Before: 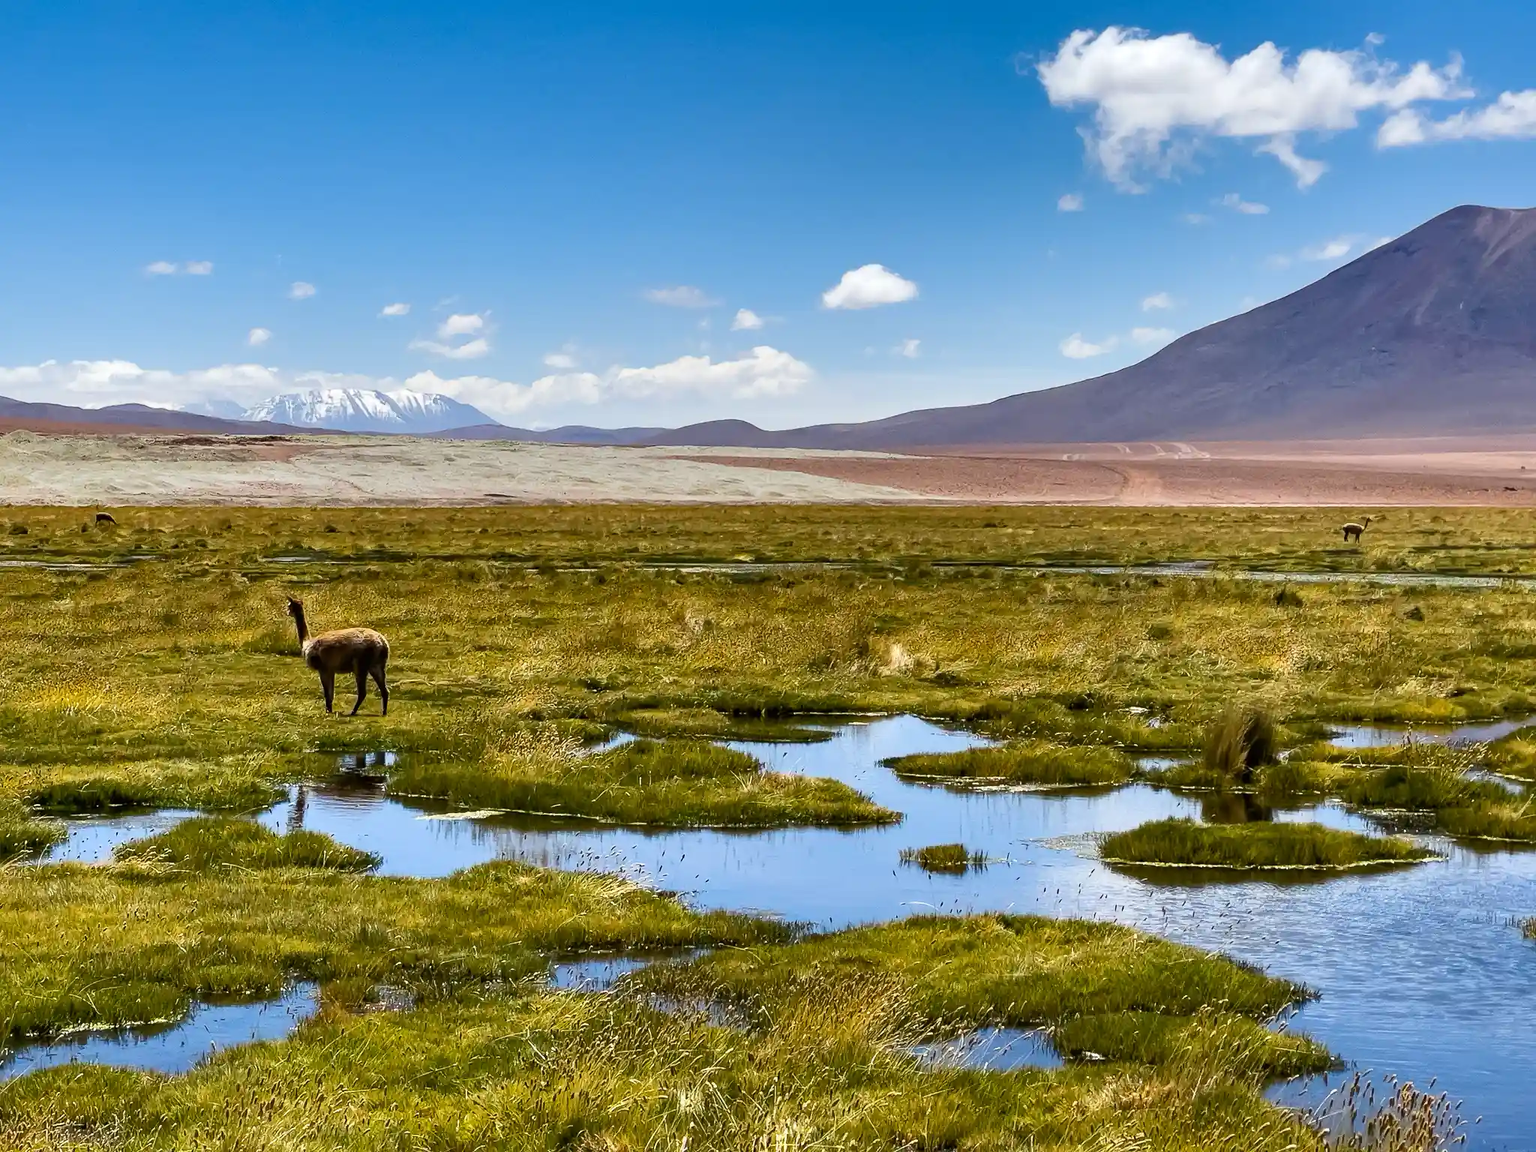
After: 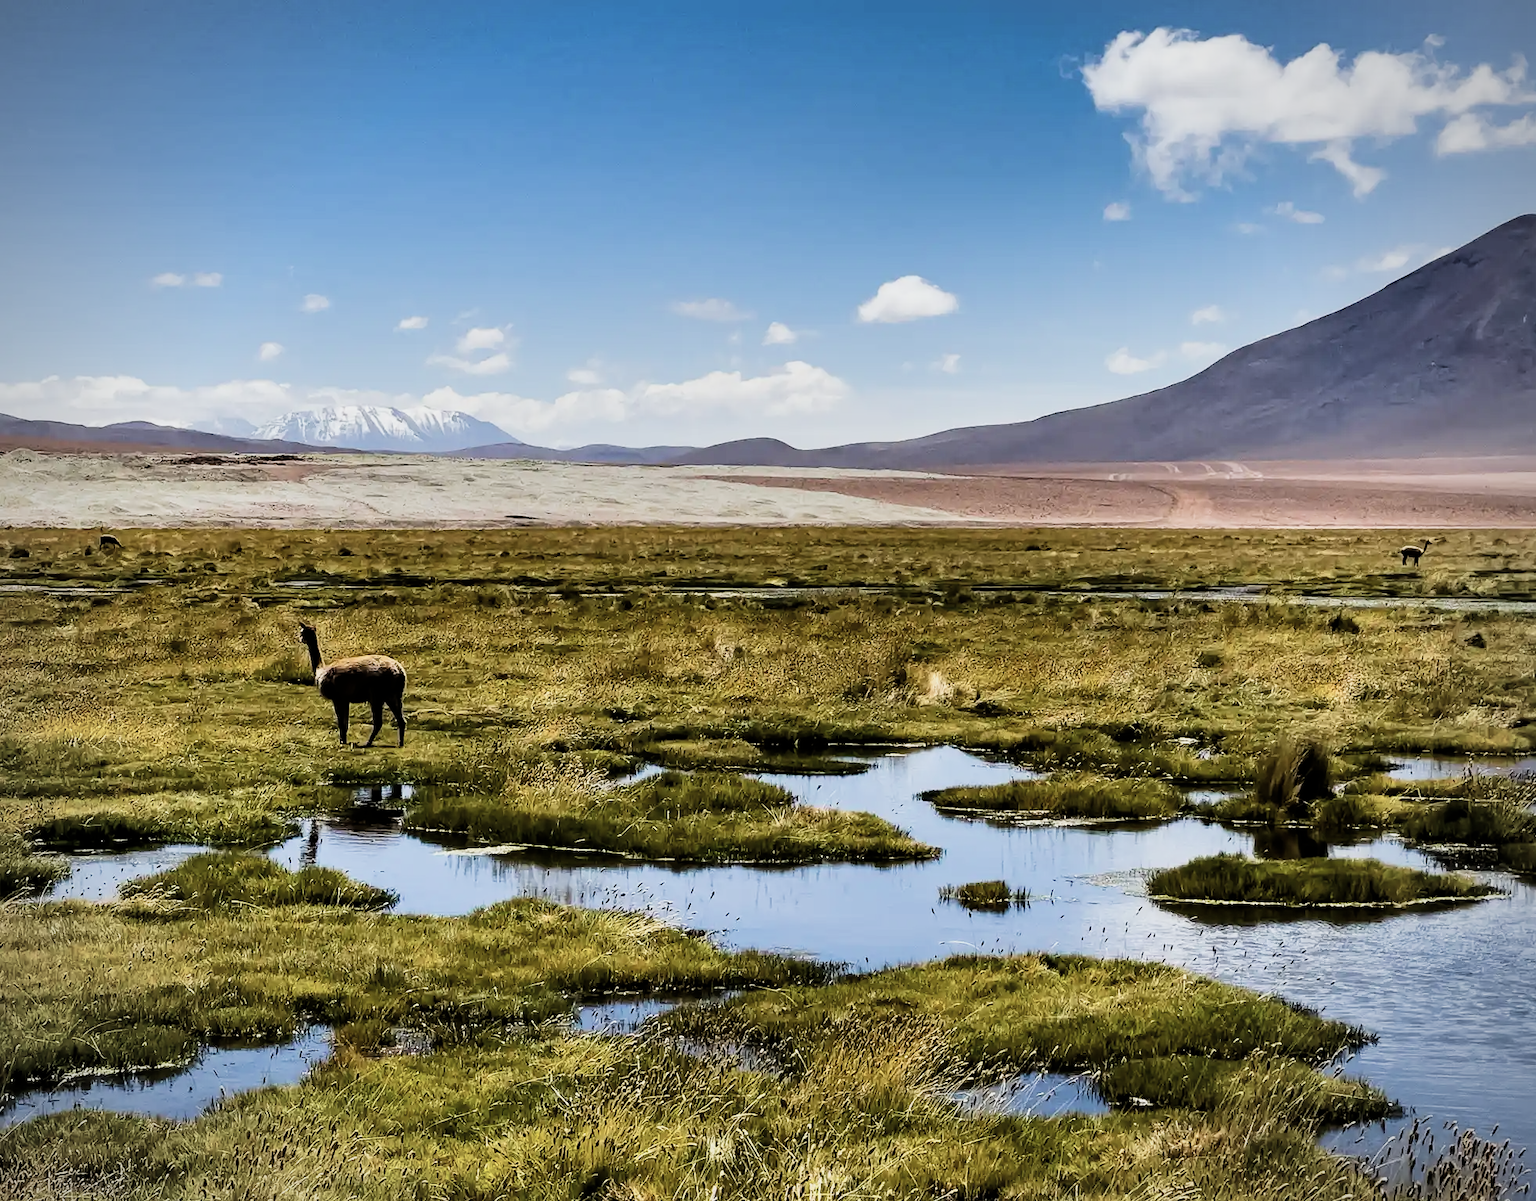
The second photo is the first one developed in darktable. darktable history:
vignetting: fall-off radius 60.92%
crop: right 4.126%, bottom 0.031%
filmic rgb: black relative exposure -5 EV, white relative exposure 3.5 EV, hardness 3.19, contrast 1.4, highlights saturation mix -50%
contrast brightness saturation: saturation -0.17
